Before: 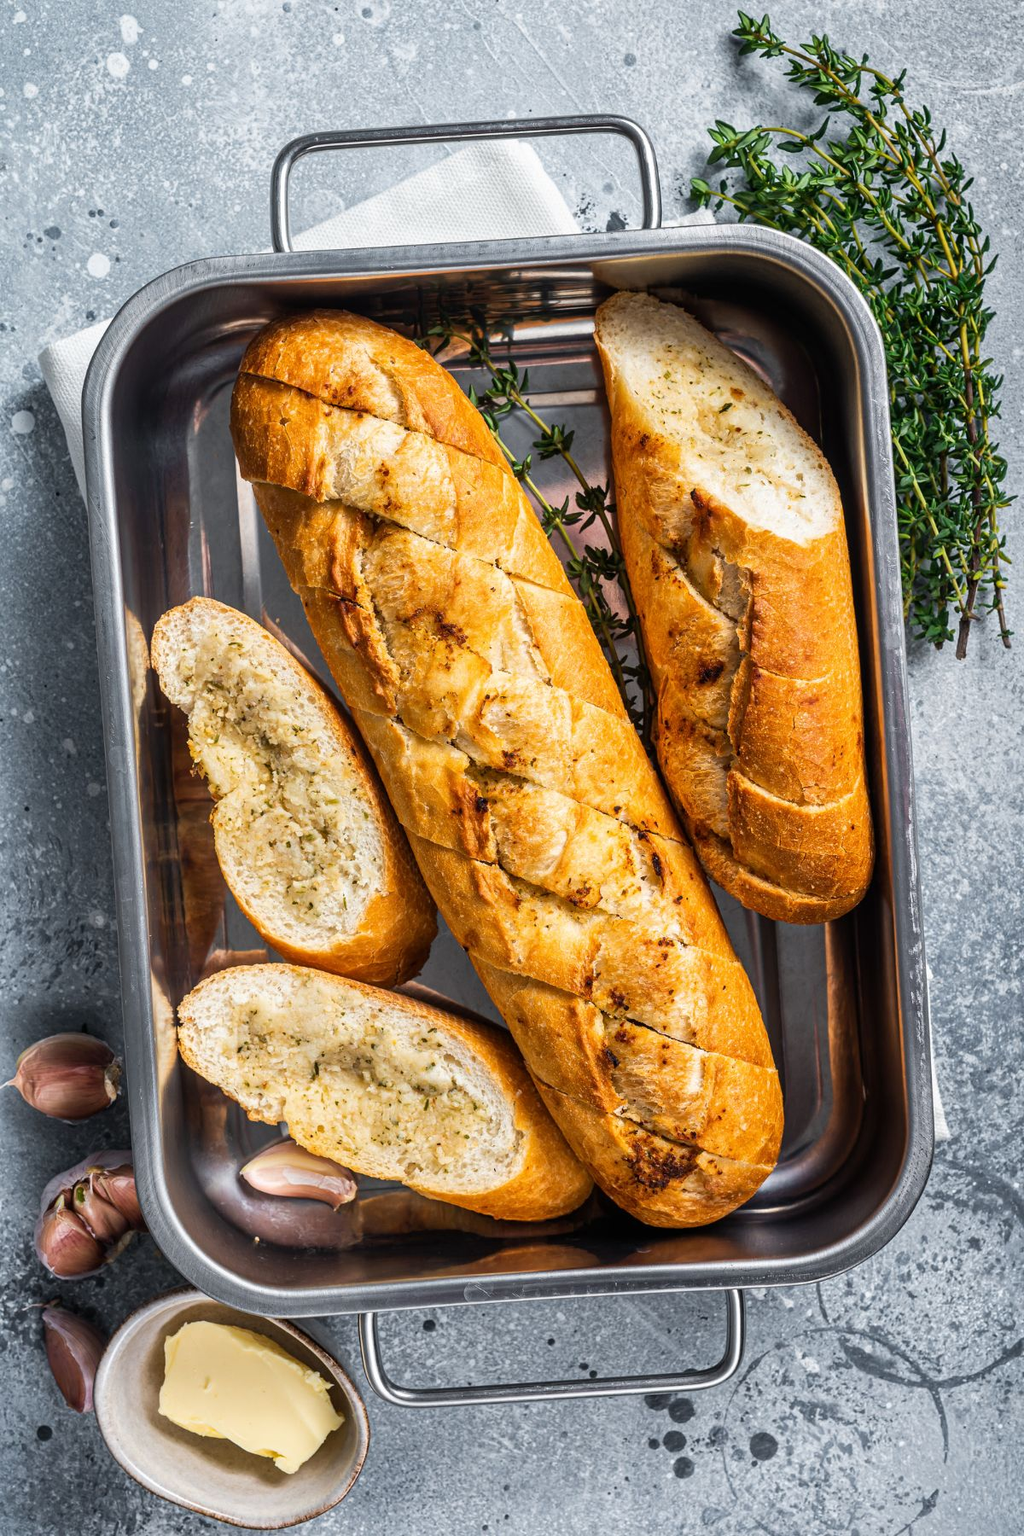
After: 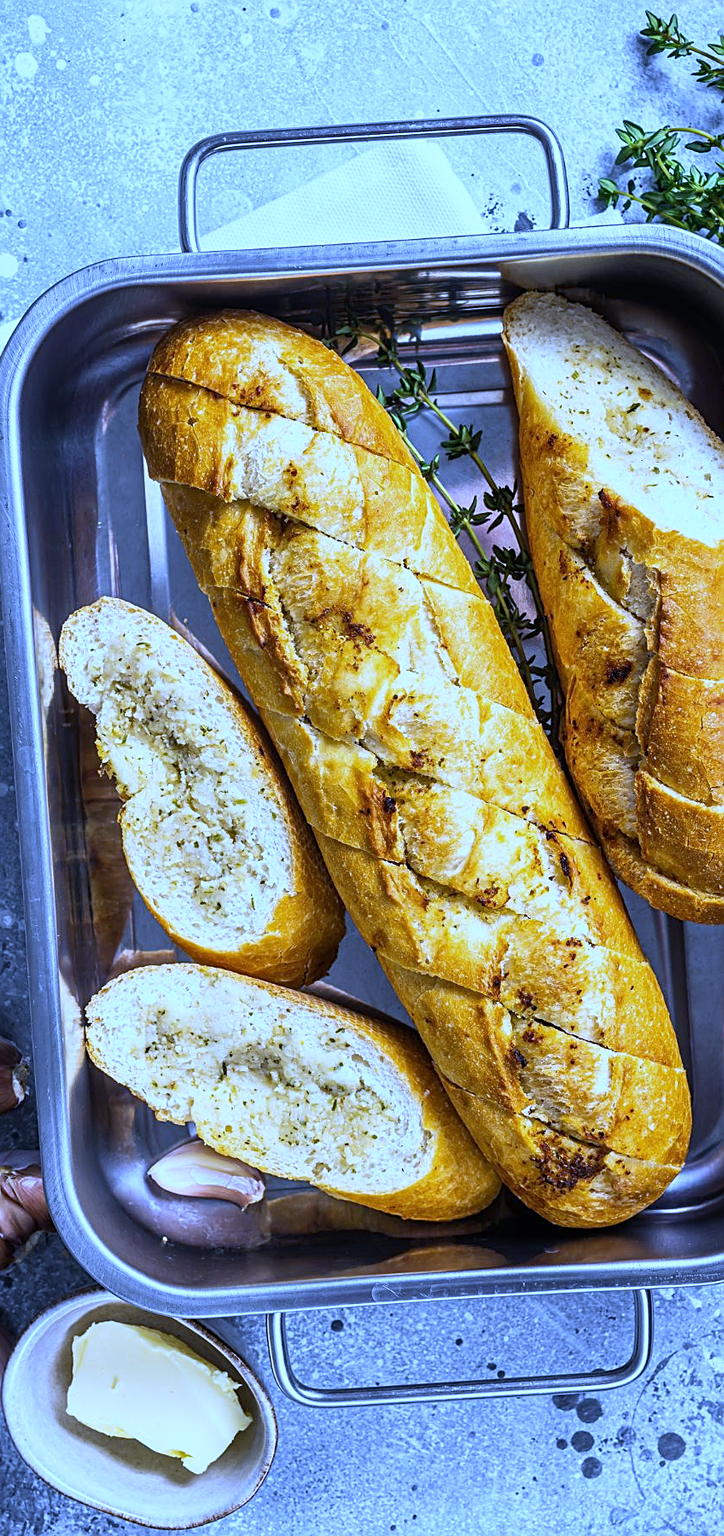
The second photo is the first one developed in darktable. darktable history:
sharpen: on, module defaults
crop and rotate: left 9.061%, right 20.142%
white balance: red 0.766, blue 1.537
base curve: curves: ch0 [(0, 0) (0.666, 0.806) (1, 1)]
